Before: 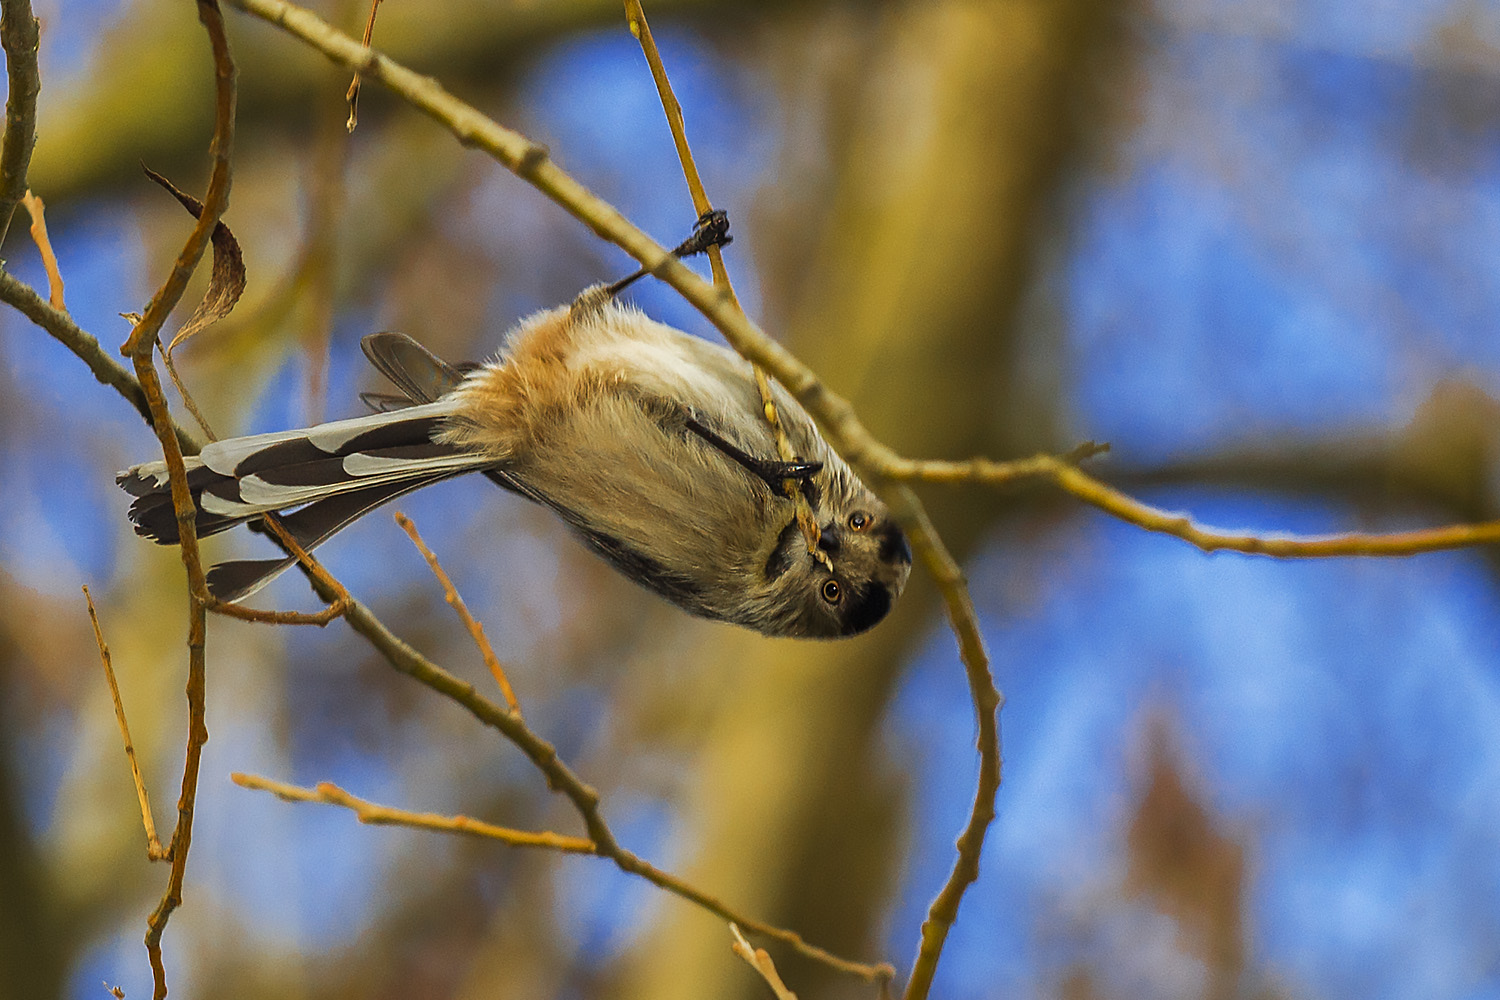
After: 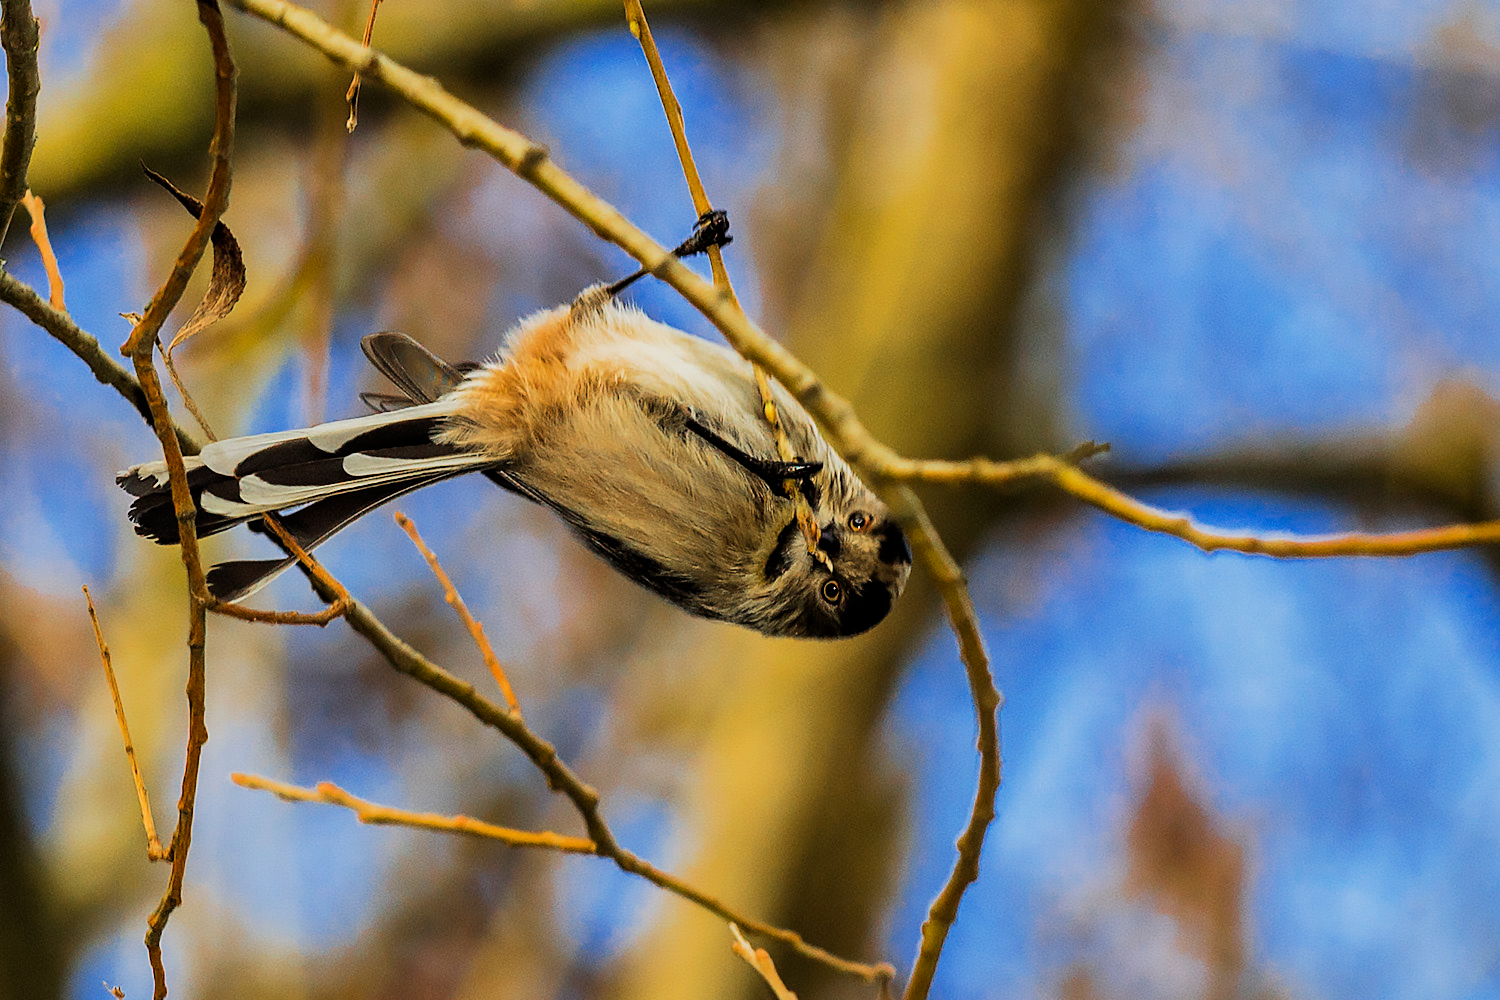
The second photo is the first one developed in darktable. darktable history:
exposure: exposure 0.289 EV, compensate highlight preservation false
filmic rgb: black relative exposure -7.5 EV, white relative exposure 5 EV, hardness 3.3, contrast 1.301
